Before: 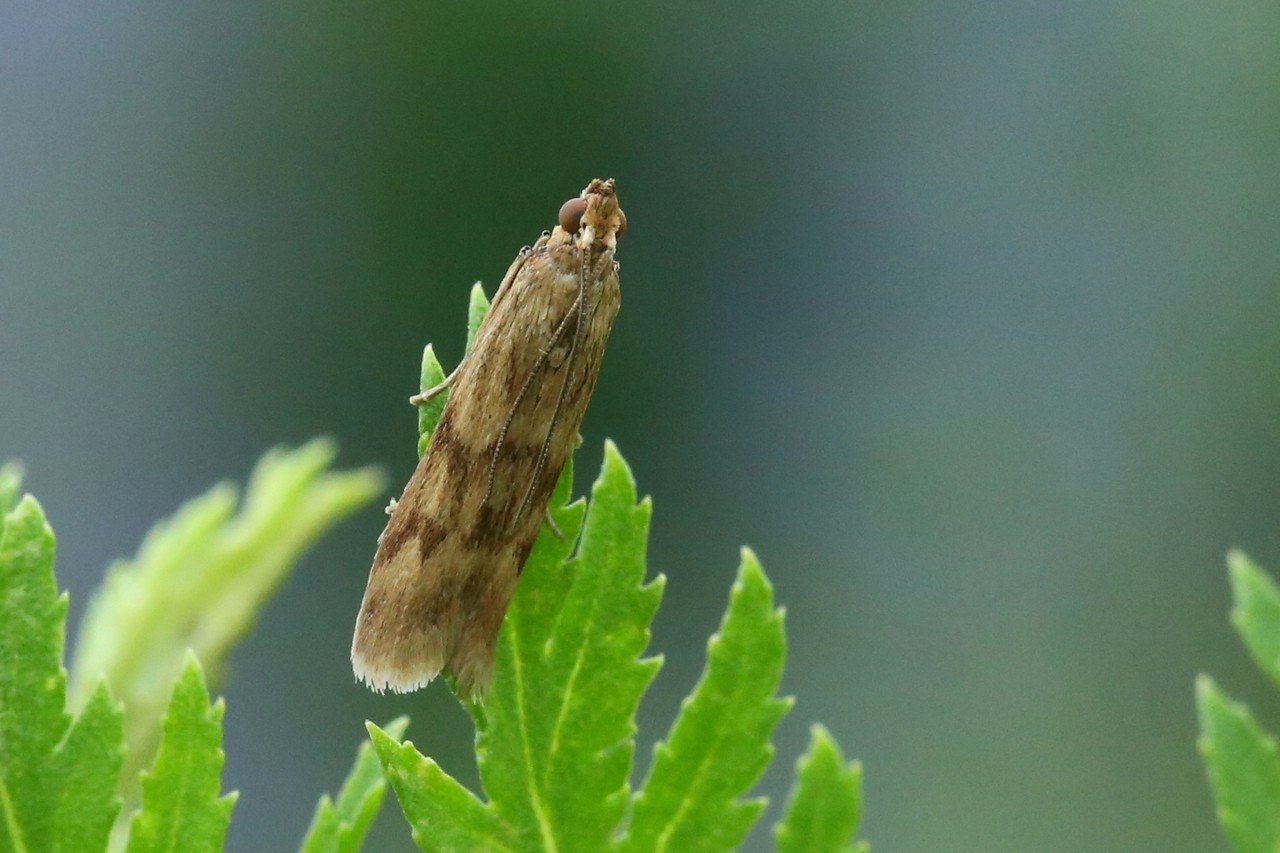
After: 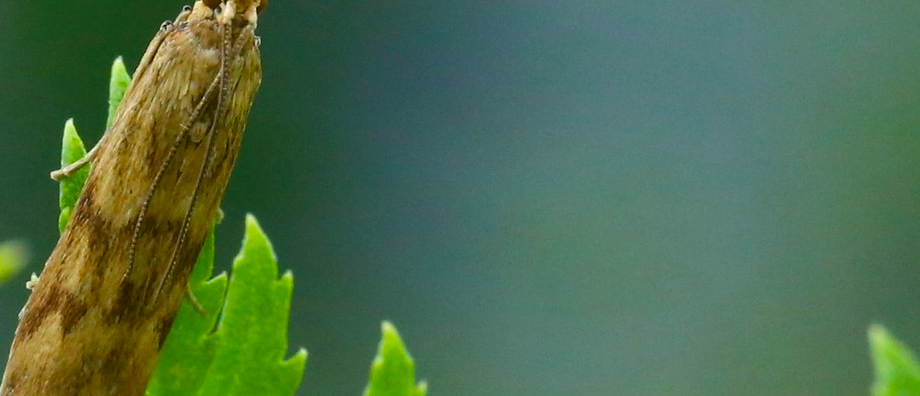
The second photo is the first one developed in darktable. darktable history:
crop and rotate: left 28.056%, top 26.595%, bottom 26.871%
color balance rgb: perceptual saturation grading › global saturation 29.475%, global vibrance 20%
